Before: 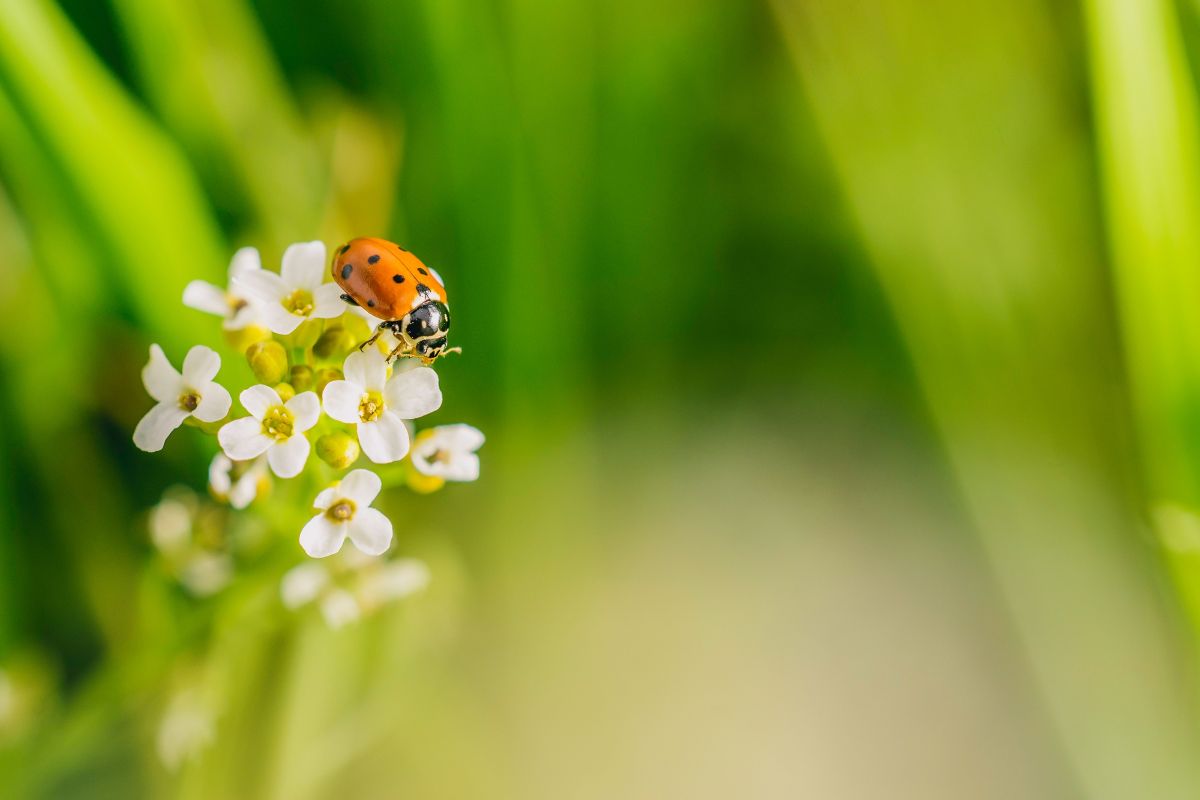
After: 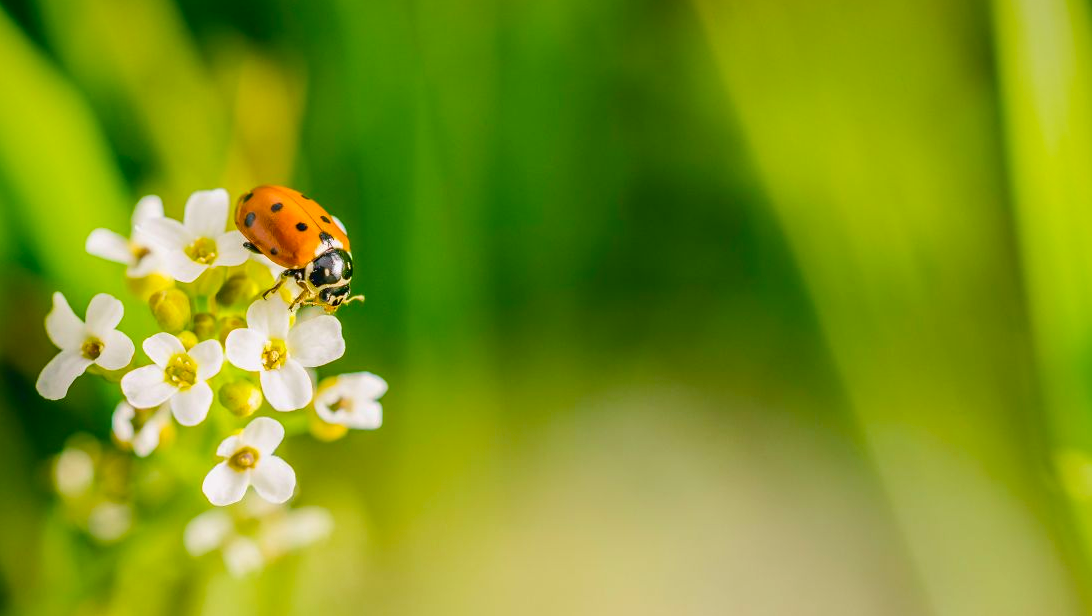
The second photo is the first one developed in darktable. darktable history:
vignetting: fall-off start 97.52%, fall-off radius 100%, brightness -0.574, saturation 0, center (-0.027, 0.404), width/height ratio 1.368, unbound false
crop: left 8.155%, top 6.611%, bottom 15.385%
bloom: size 3%, threshold 100%, strength 0%
color balance rgb: linear chroma grading › global chroma 8.12%, perceptual saturation grading › global saturation 9.07%, perceptual saturation grading › highlights -13.84%, perceptual saturation grading › mid-tones 14.88%, perceptual saturation grading › shadows 22.8%, perceptual brilliance grading › highlights 2.61%, global vibrance 12.07%
